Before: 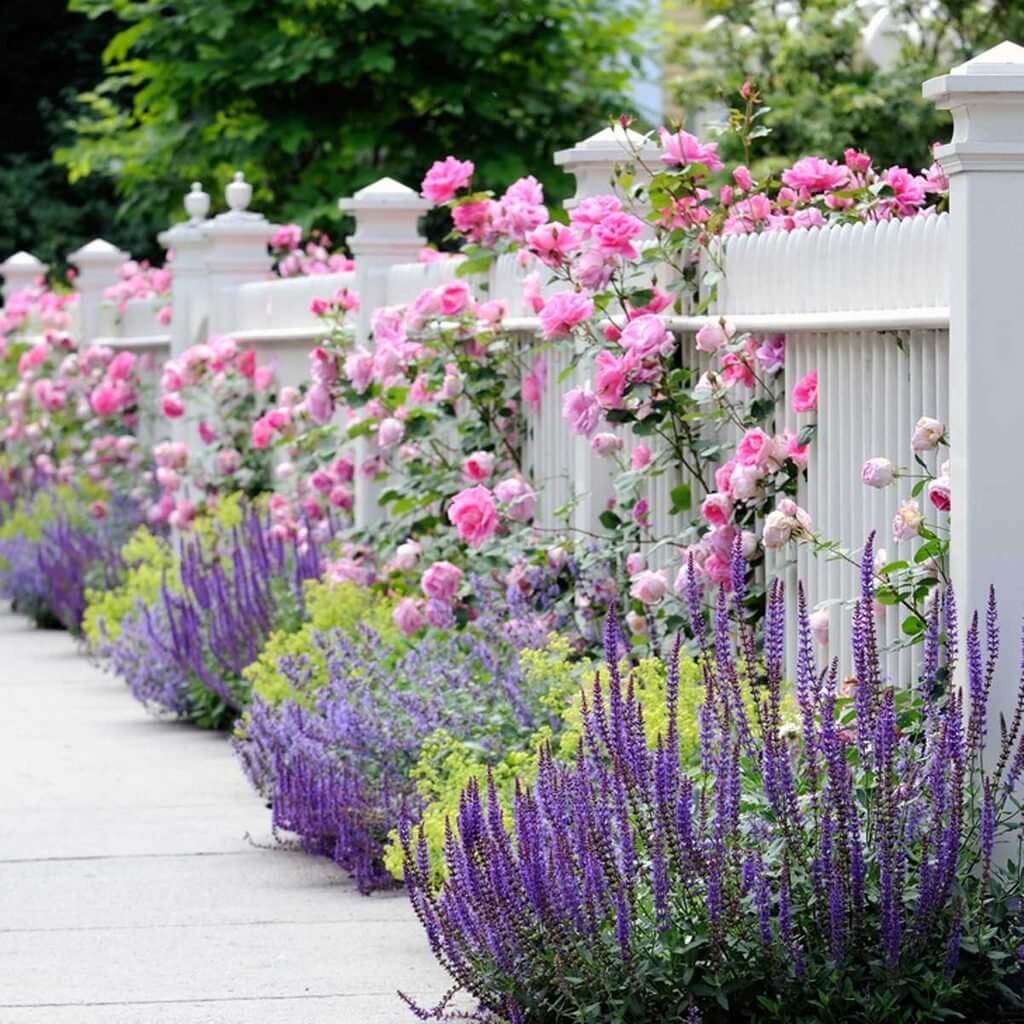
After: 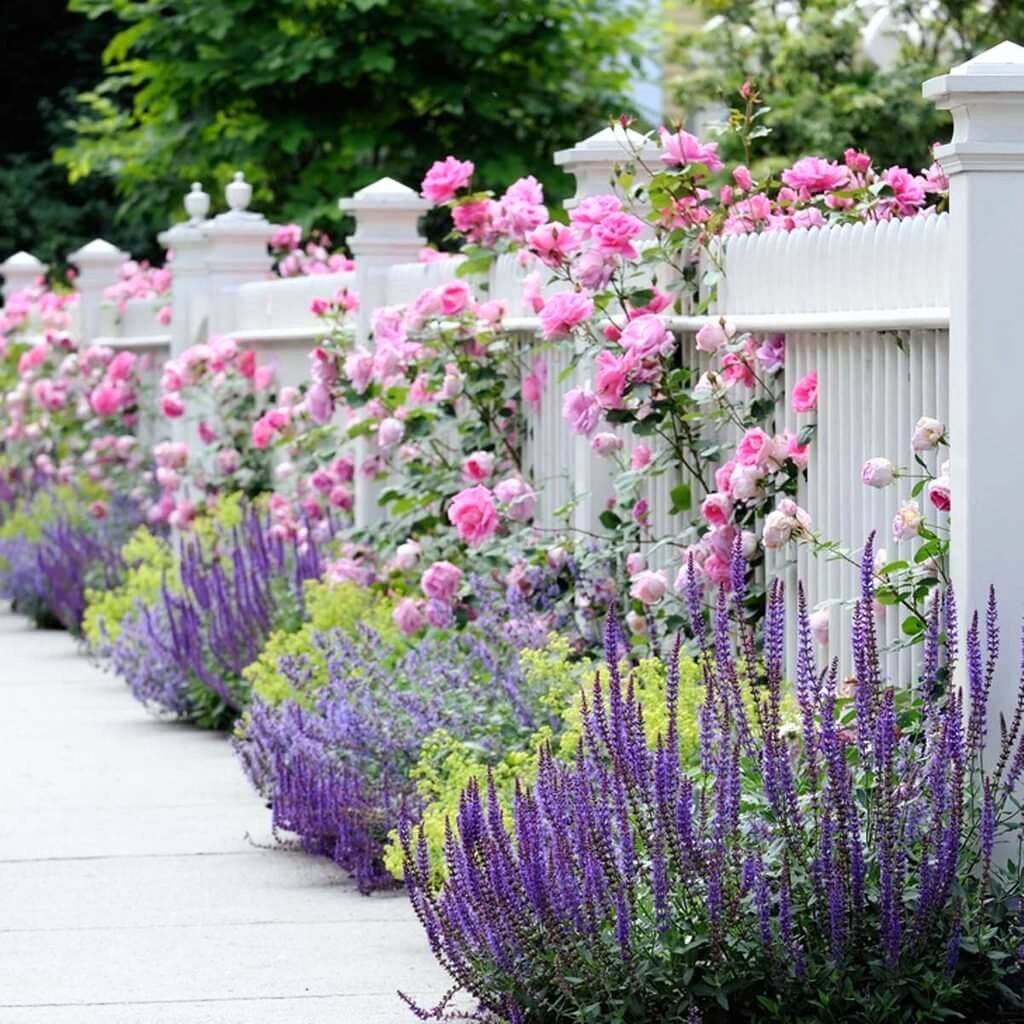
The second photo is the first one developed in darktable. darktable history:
shadows and highlights: shadows 0, highlights 40
white balance: red 0.986, blue 1.01
